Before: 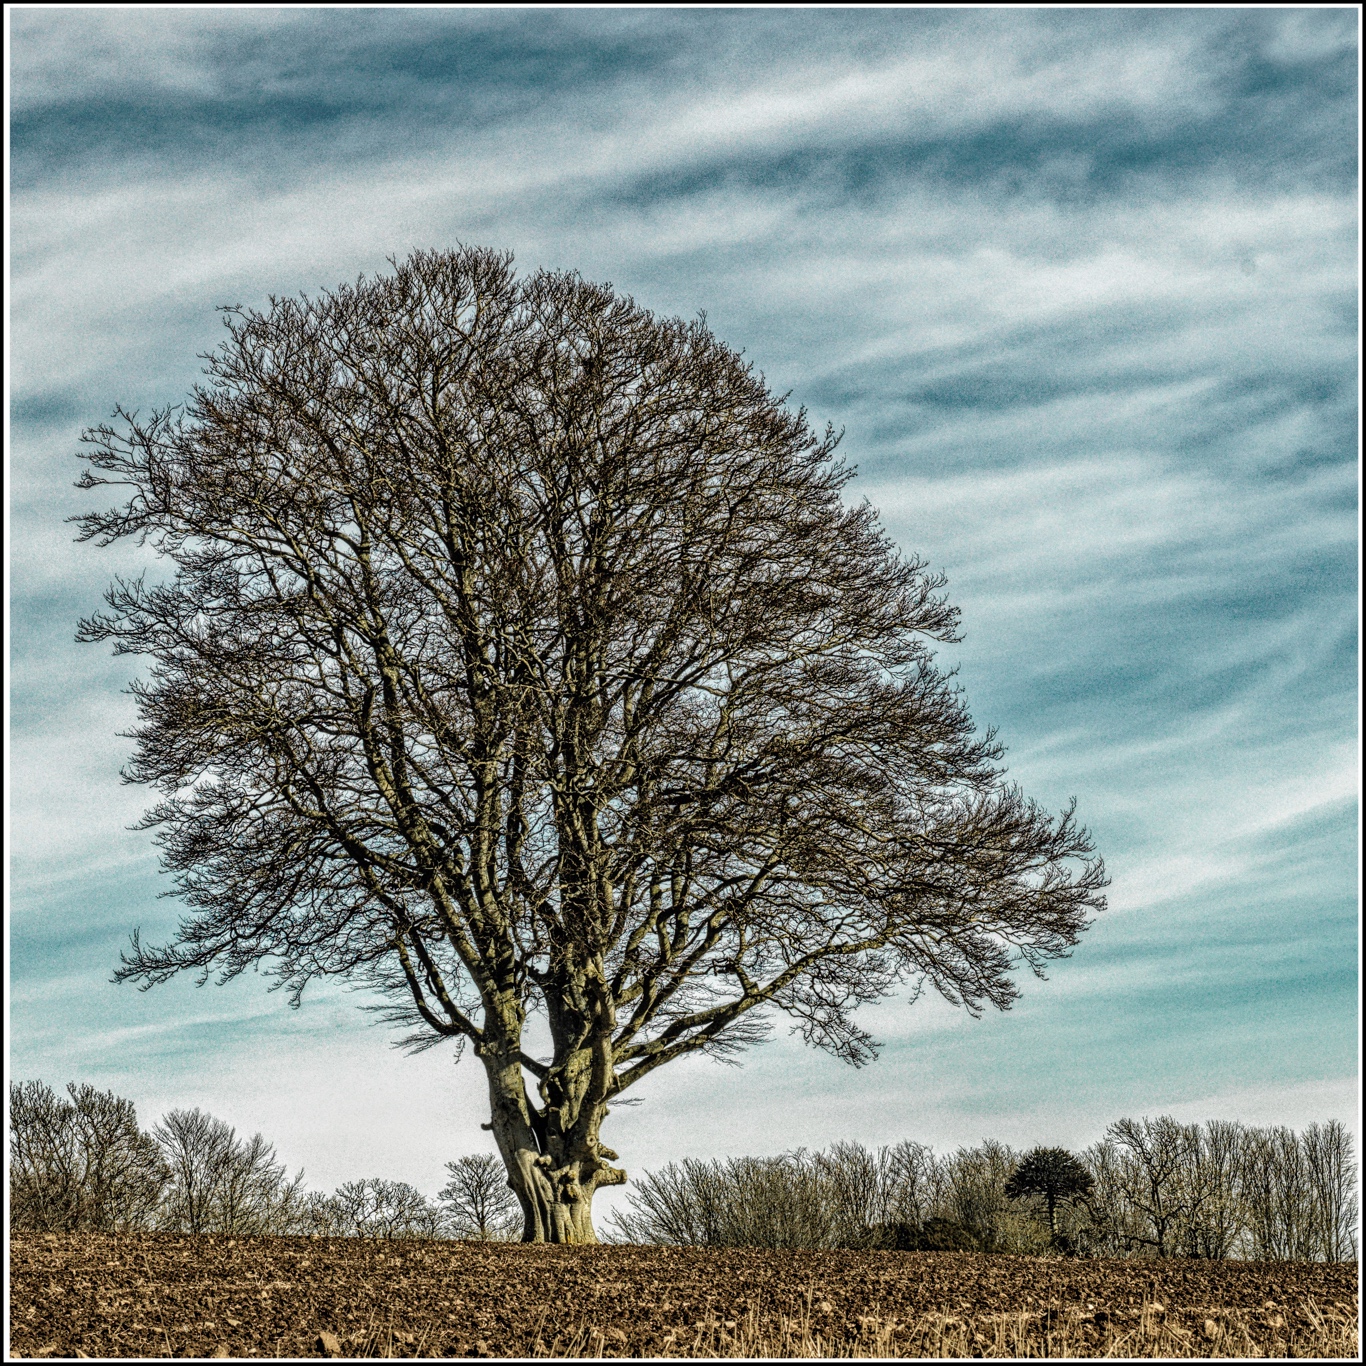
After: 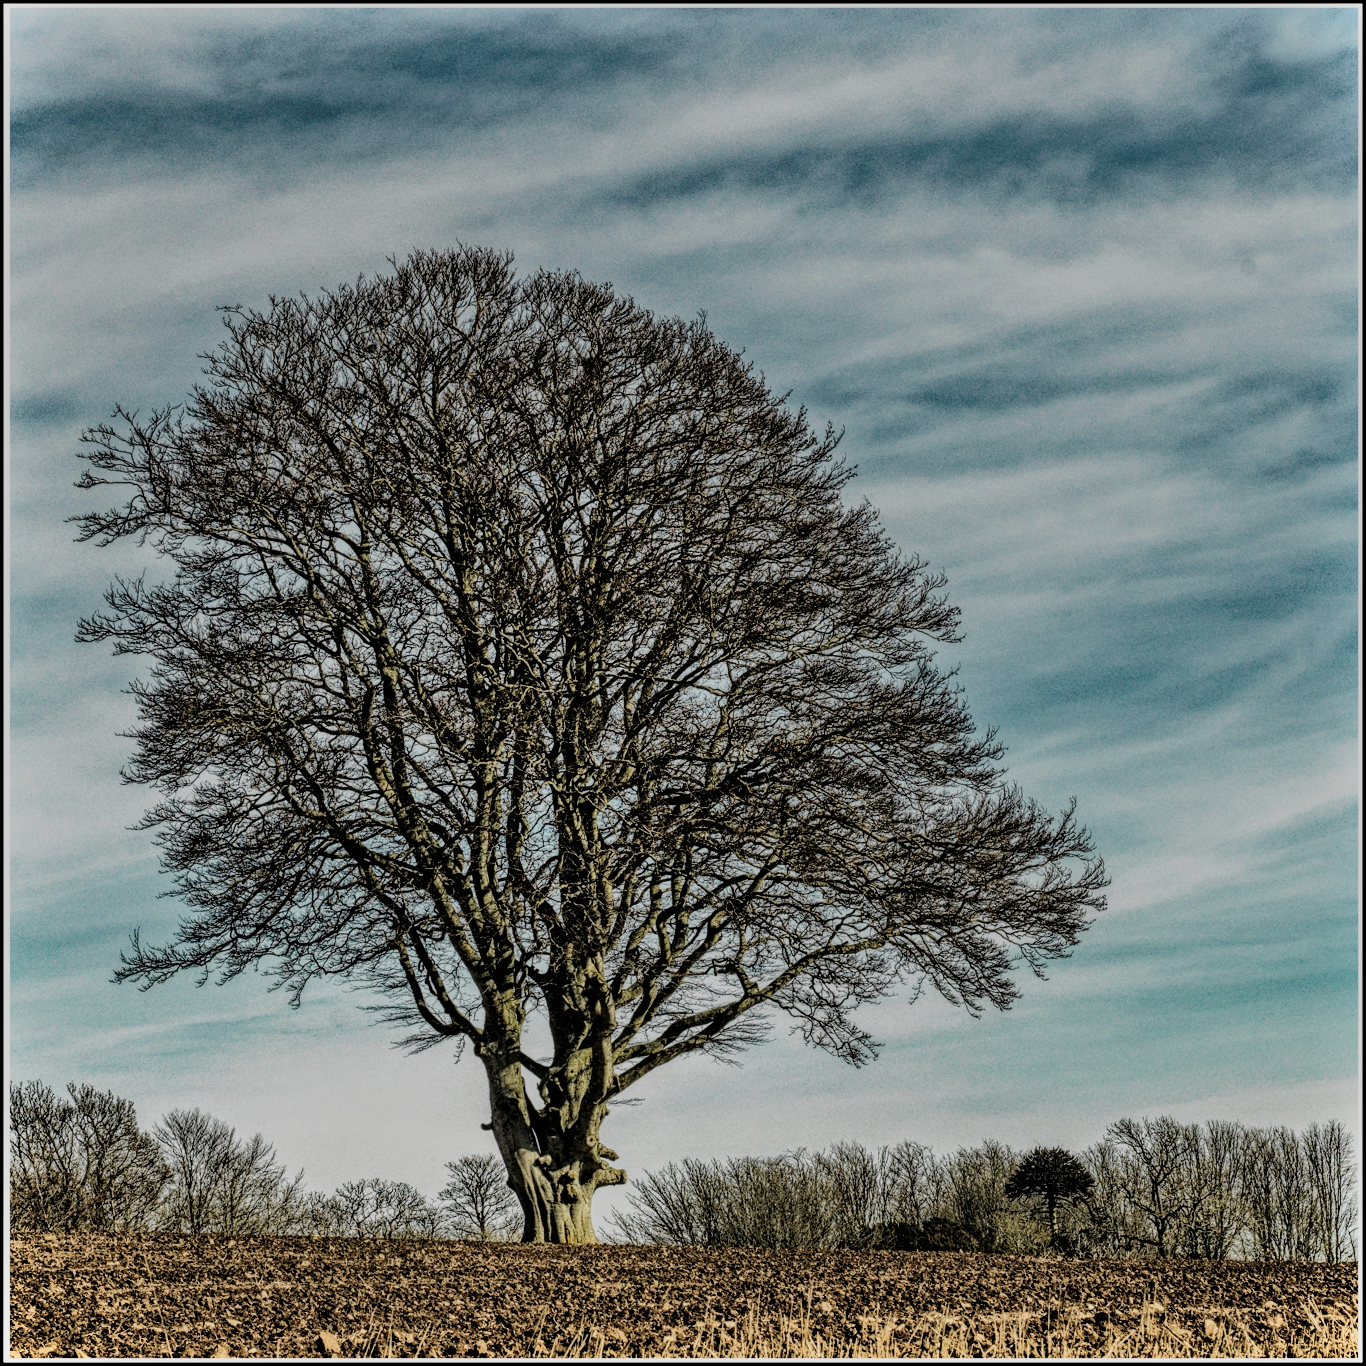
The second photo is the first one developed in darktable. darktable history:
exposure: exposure -0.072 EV, compensate highlight preservation false
shadows and highlights: low approximation 0.01, soften with gaussian
filmic rgb: black relative exposure -7.65 EV, white relative exposure 4.56 EV, hardness 3.61, contrast 1.05
graduated density: rotation 5.63°, offset 76.9
